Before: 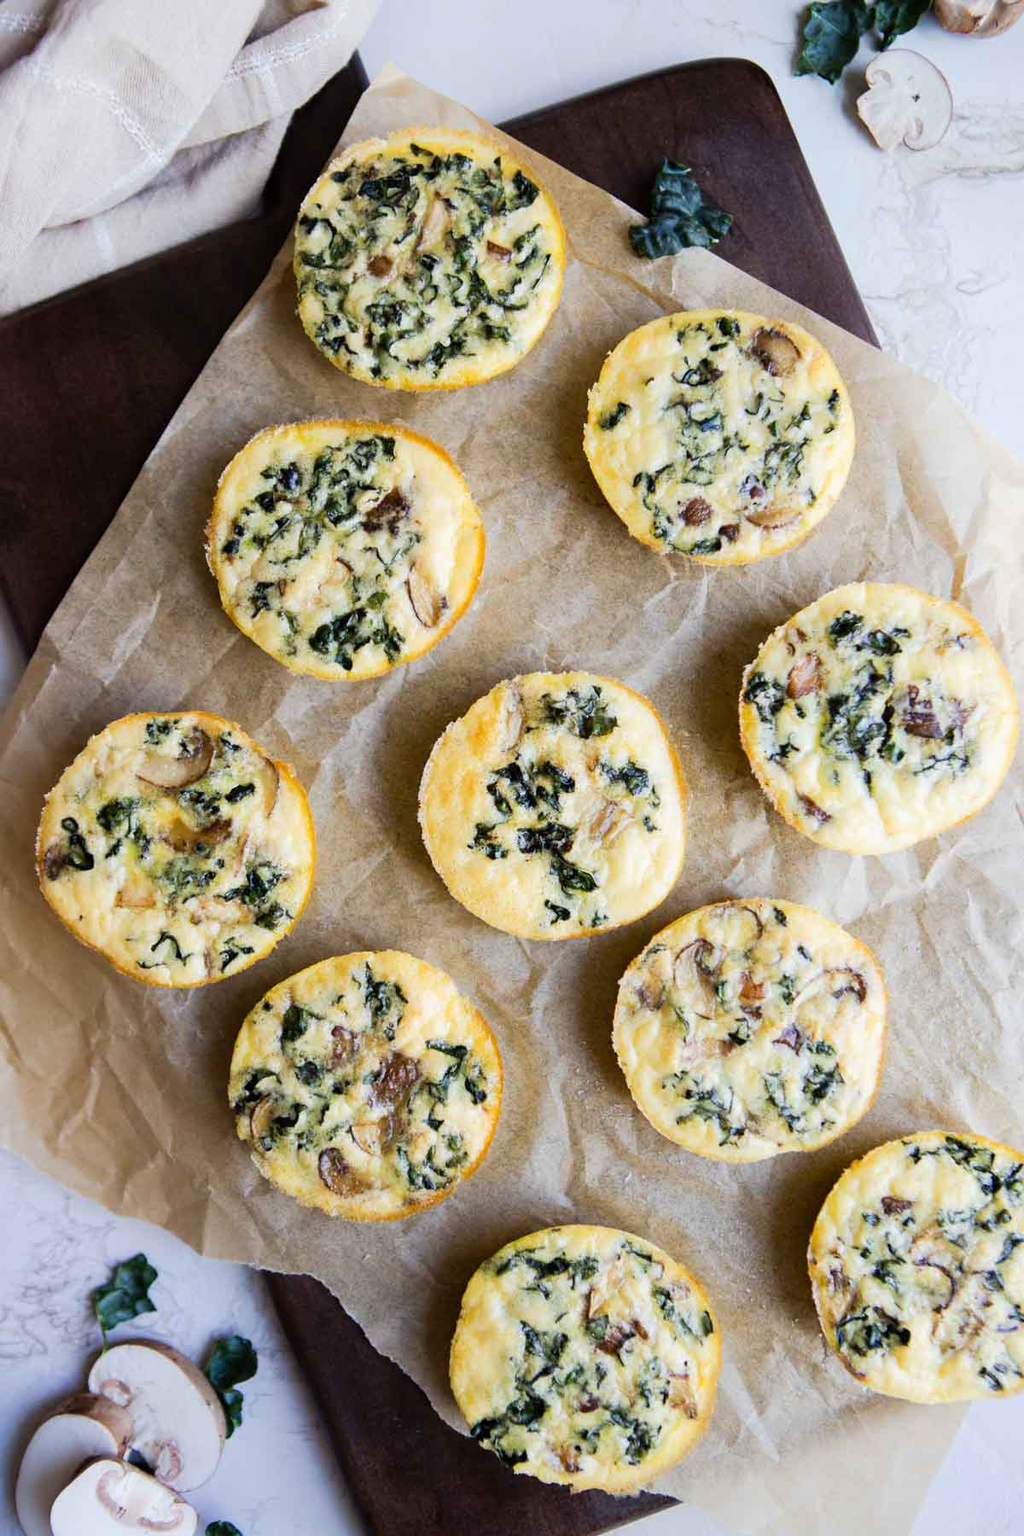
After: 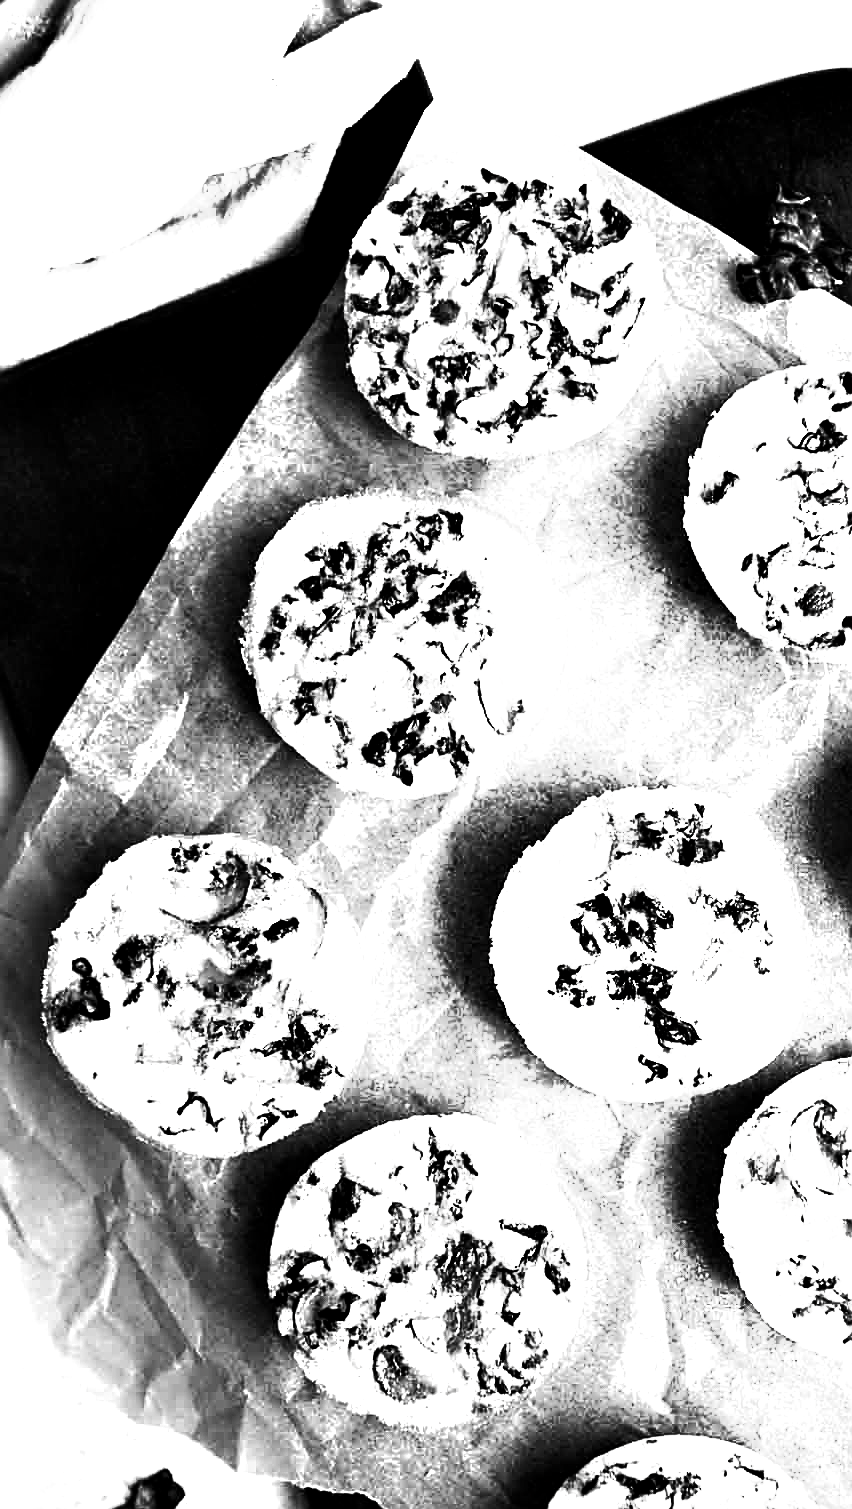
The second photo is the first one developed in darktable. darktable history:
contrast brightness saturation: contrast -0.03, brightness -0.58, saturation -0.999
shadows and highlights: shadows -22.24, highlights 44.69, soften with gaussian
contrast equalizer: octaves 7, y [[0.6 ×6], [0.55 ×6], [0 ×6], [0 ×6], [0 ×6]]
exposure: black level correction 0, exposure 1.199 EV, compensate highlight preservation false
crop: right 28.965%, bottom 16.15%
color balance rgb: highlights gain › luminance 5.562%, highlights gain › chroma 2.603%, highlights gain › hue 91.58°, perceptual saturation grading › global saturation 0.449%
sharpen: on, module defaults
